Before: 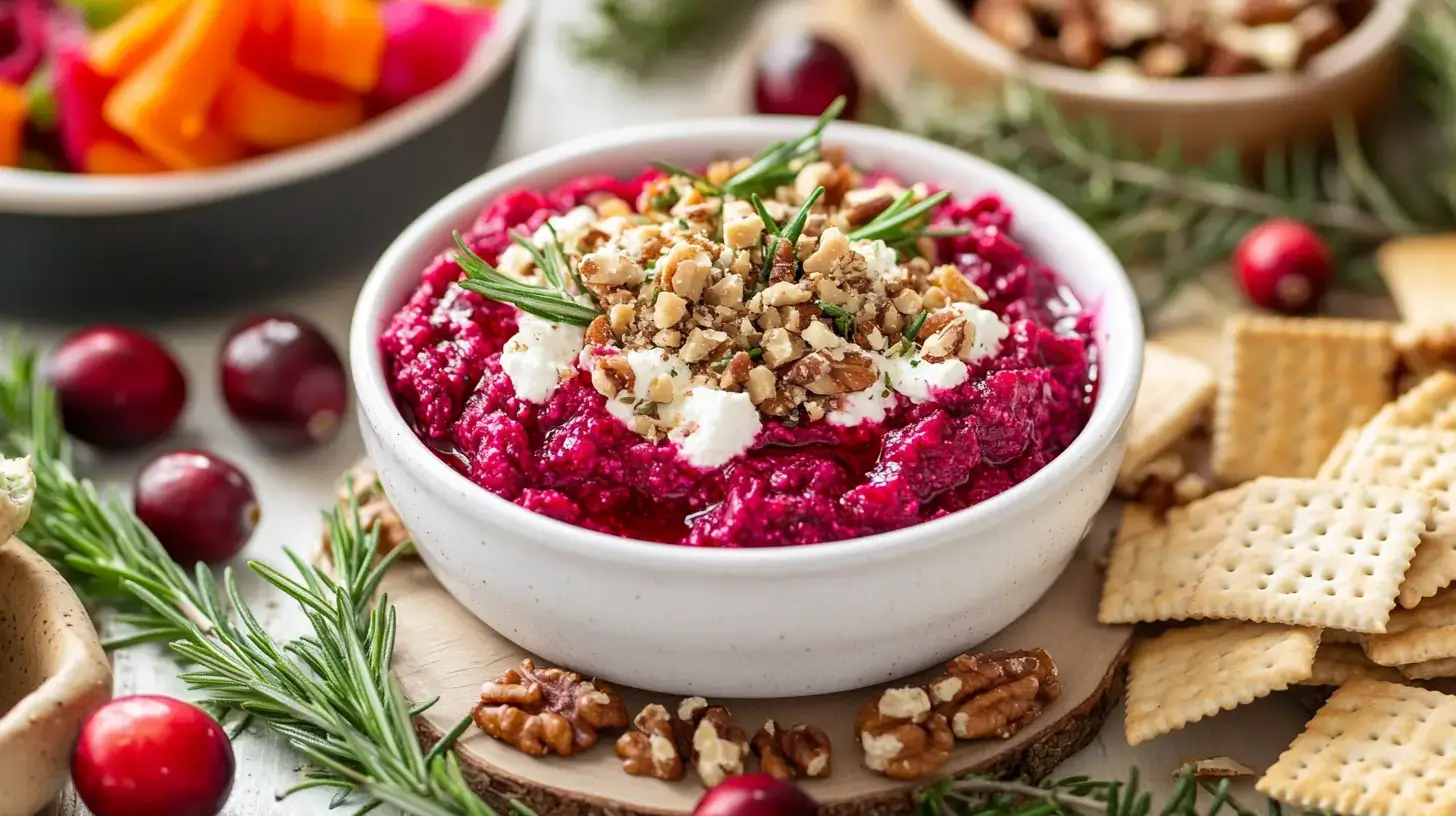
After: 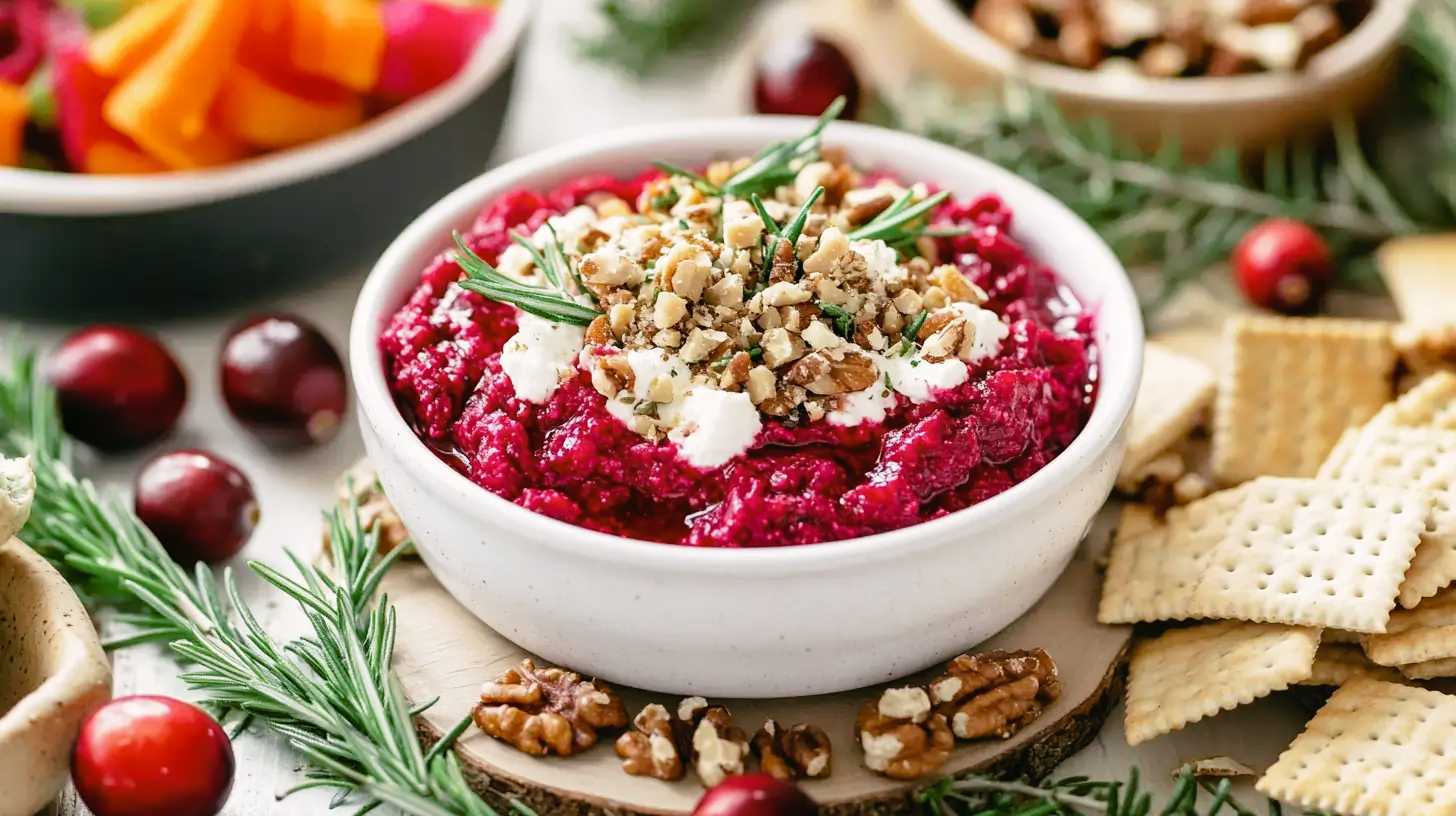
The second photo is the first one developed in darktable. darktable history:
tone curve: curves: ch0 [(0, 0) (0.003, 0.003) (0.011, 0.006) (0.025, 0.015) (0.044, 0.025) (0.069, 0.034) (0.1, 0.052) (0.136, 0.092) (0.177, 0.157) (0.224, 0.228) (0.277, 0.305) (0.335, 0.392) (0.399, 0.466) (0.468, 0.543) (0.543, 0.612) (0.623, 0.692) (0.709, 0.78) (0.801, 0.865) (0.898, 0.935) (1, 1)], preserve colors none
color look up table: target L [91.82, 91.32, 93.6, 90.09, 87.57, 65.02, 67.64, 59.02, 58.12, 40.56, 38.55, 17.4, 200.1, 83.56, 65.96, 65.51, 65.23, 62.63, 50.14, 48.77, 44.24, 42.38, 40.79, 24.3, 20.89, 15.1, 78.82, 77.63, 69.52, 66.03, 60.78, 59.59, 55.16, 49.19, 48.85, 41.91, 36.33, 34.22, 34.02, 29.57, 13.41, 8.541, 97.49, 91.97, 76.95, 56.56, 54.2, 52.66, 33.21], target a [-36.31, -14.68, -20.38, -32.76, -53.12, -23.95, -12.82, -33.93, -55.92, -18.01, -34.43, -16.55, 0, 1.525, 14.95, 29.71, 5.667, 40.06, 53.52, 72.11, 43.67, 26.08, 14.26, 29.85, 30.56, -0.196, 25.38, 6.209, 35.91, 37.41, 15.29, 69.59, 61.3, 24.86, 0.744, 55.93, 27.18, 31.42, 57.79, 12.18, 27.56, 7.387, -1.188, -29.48, -12.26, 0.883, -3.96, -23.72, -14.01], target b [29.59, 31.56, 6.961, 14.52, 27.9, 44.48, 7.118, 8.281, 34.76, 17.86, 26.26, 19.47, 0, 62.81, 17.23, 52.67, 59.83, 65.64, 15.03, 41.08, 46.03, 23.14, 39.45, 29.05, 4.279, 11.46, -23.45, -4.445, 2.29, -46.17, -49.47, -53.75, -25.02, -9.046, -1.062, -0.213, -43.37, -85.73, -76.53, -56.8, -46.9, -7.854, -0.425, -9.089, -30.77, -19.31, -43.58, -18.67, -6.408], num patches 49
